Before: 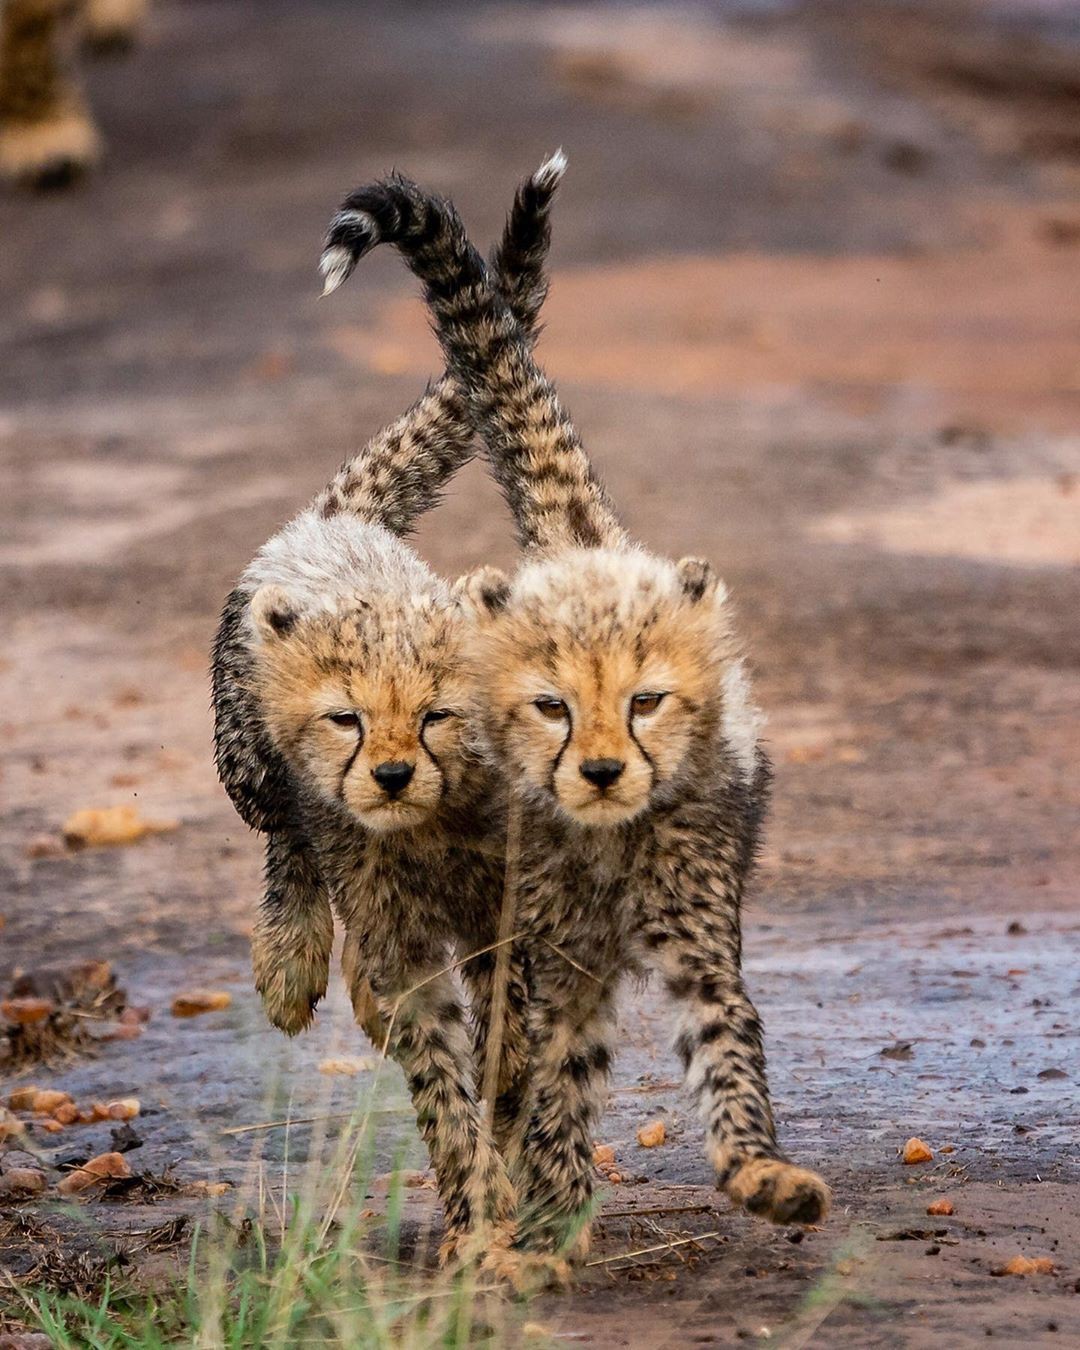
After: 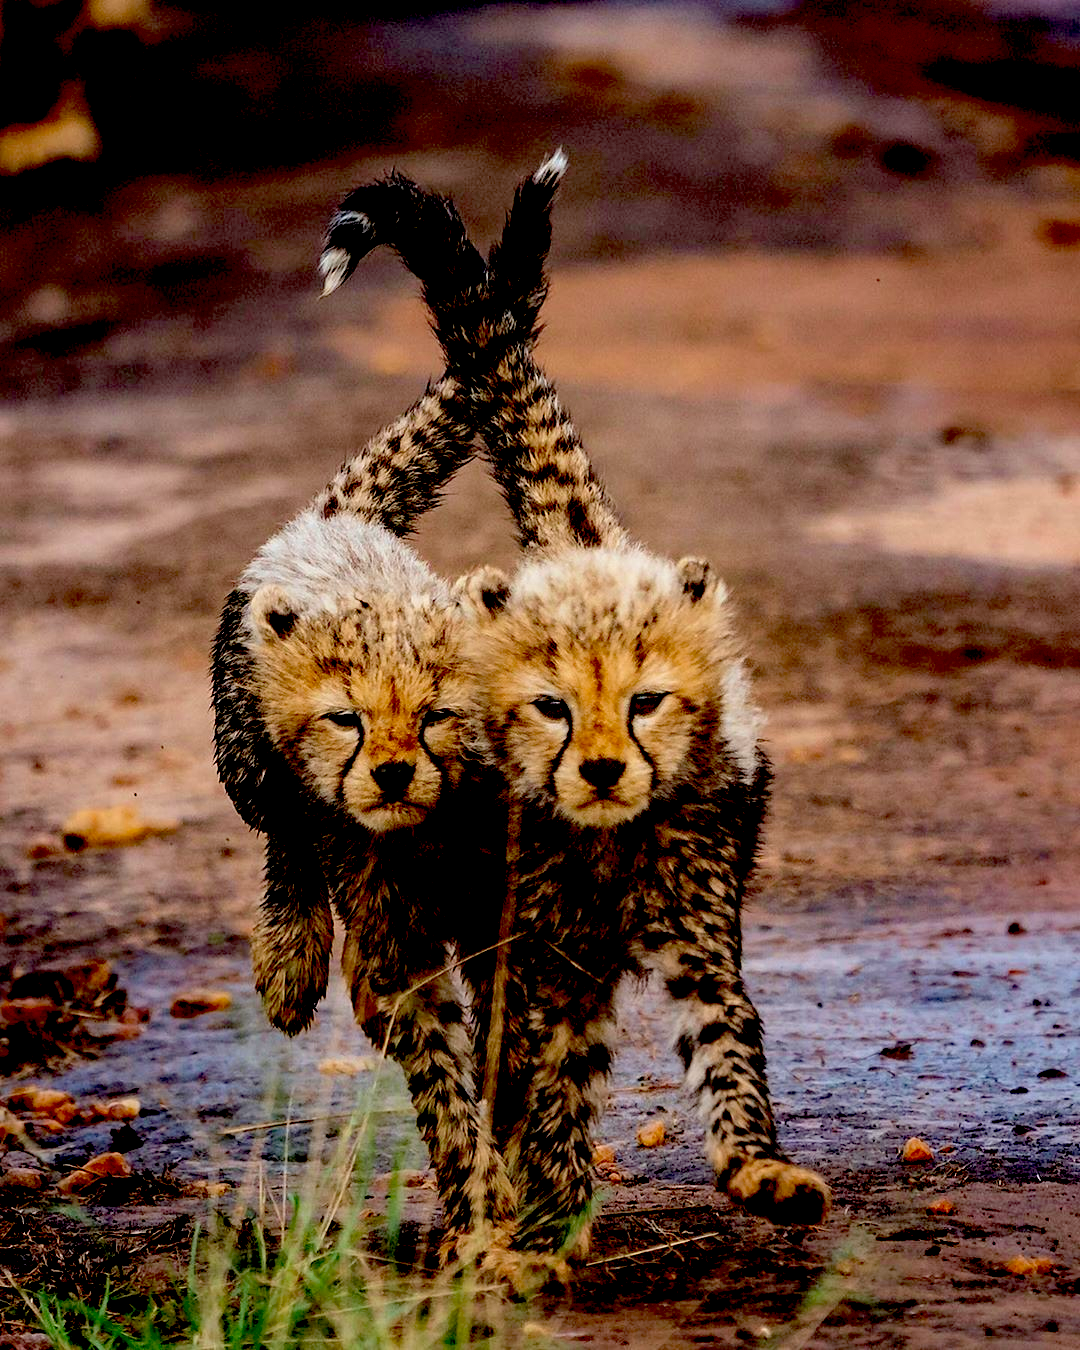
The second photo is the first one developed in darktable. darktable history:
velvia: on, module defaults
exposure: black level correction 0.098, exposure -0.091 EV, compensate highlight preservation false
